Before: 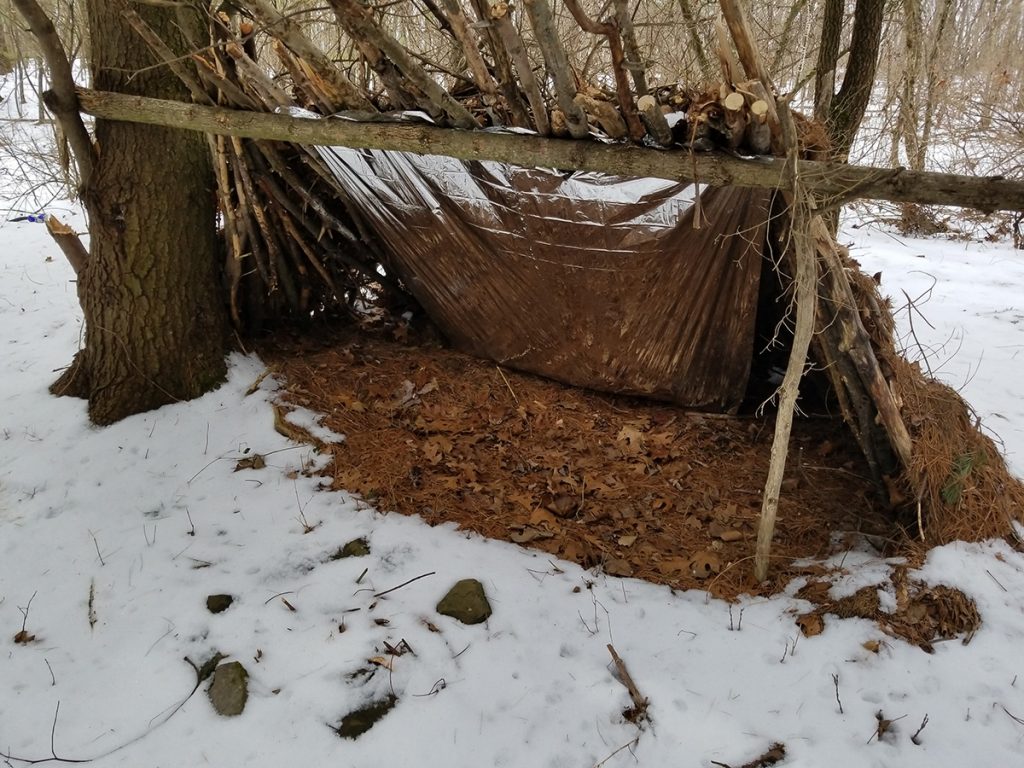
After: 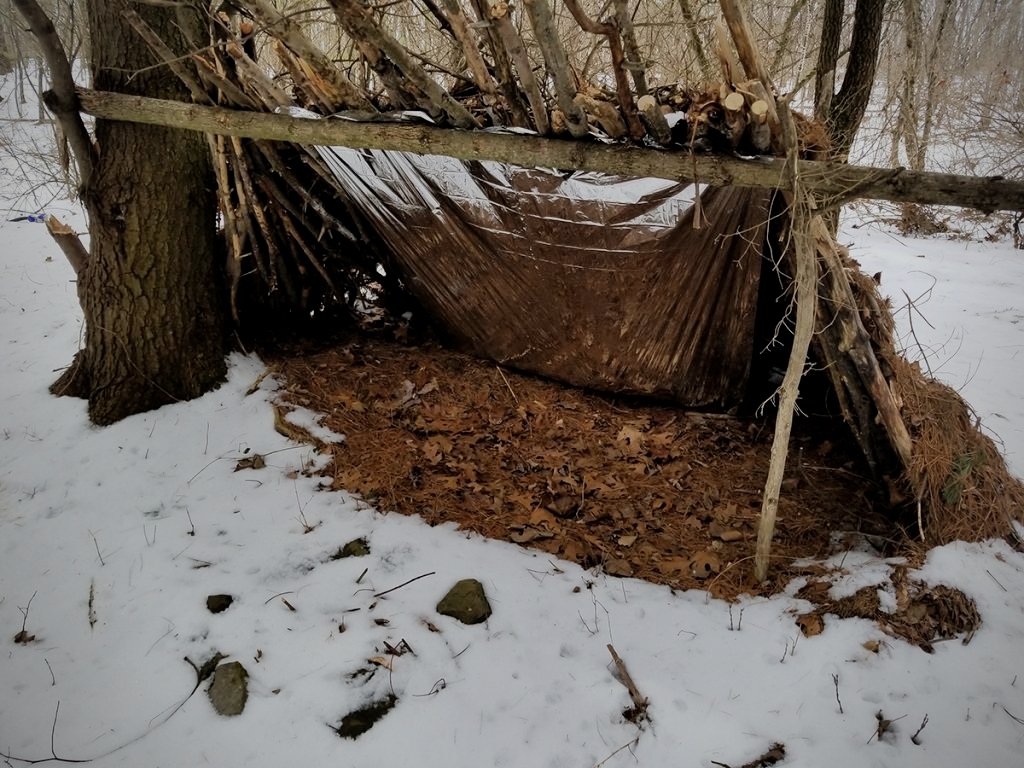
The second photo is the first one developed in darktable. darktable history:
local contrast: mode bilateral grid, contrast 100, coarseness 100, detail 107%, midtone range 0.2
filmic rgb: black relative exposure -7.65 EV, white relative exposure 4.56 EV, hardness 3.61
vignetting: on, module defaults
